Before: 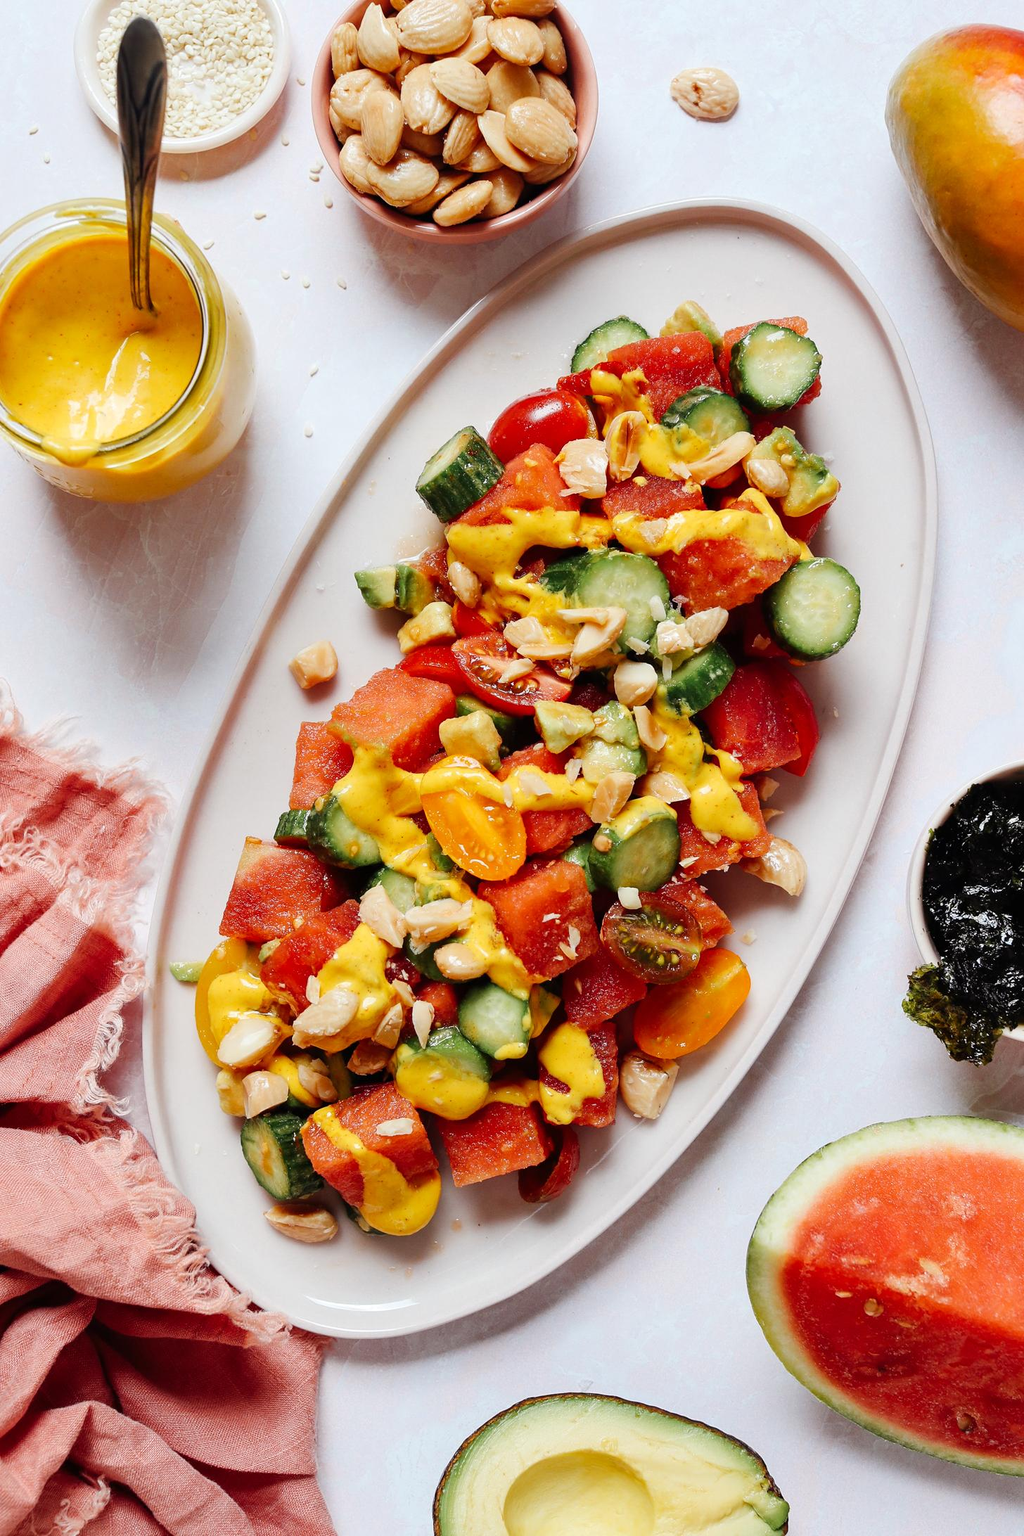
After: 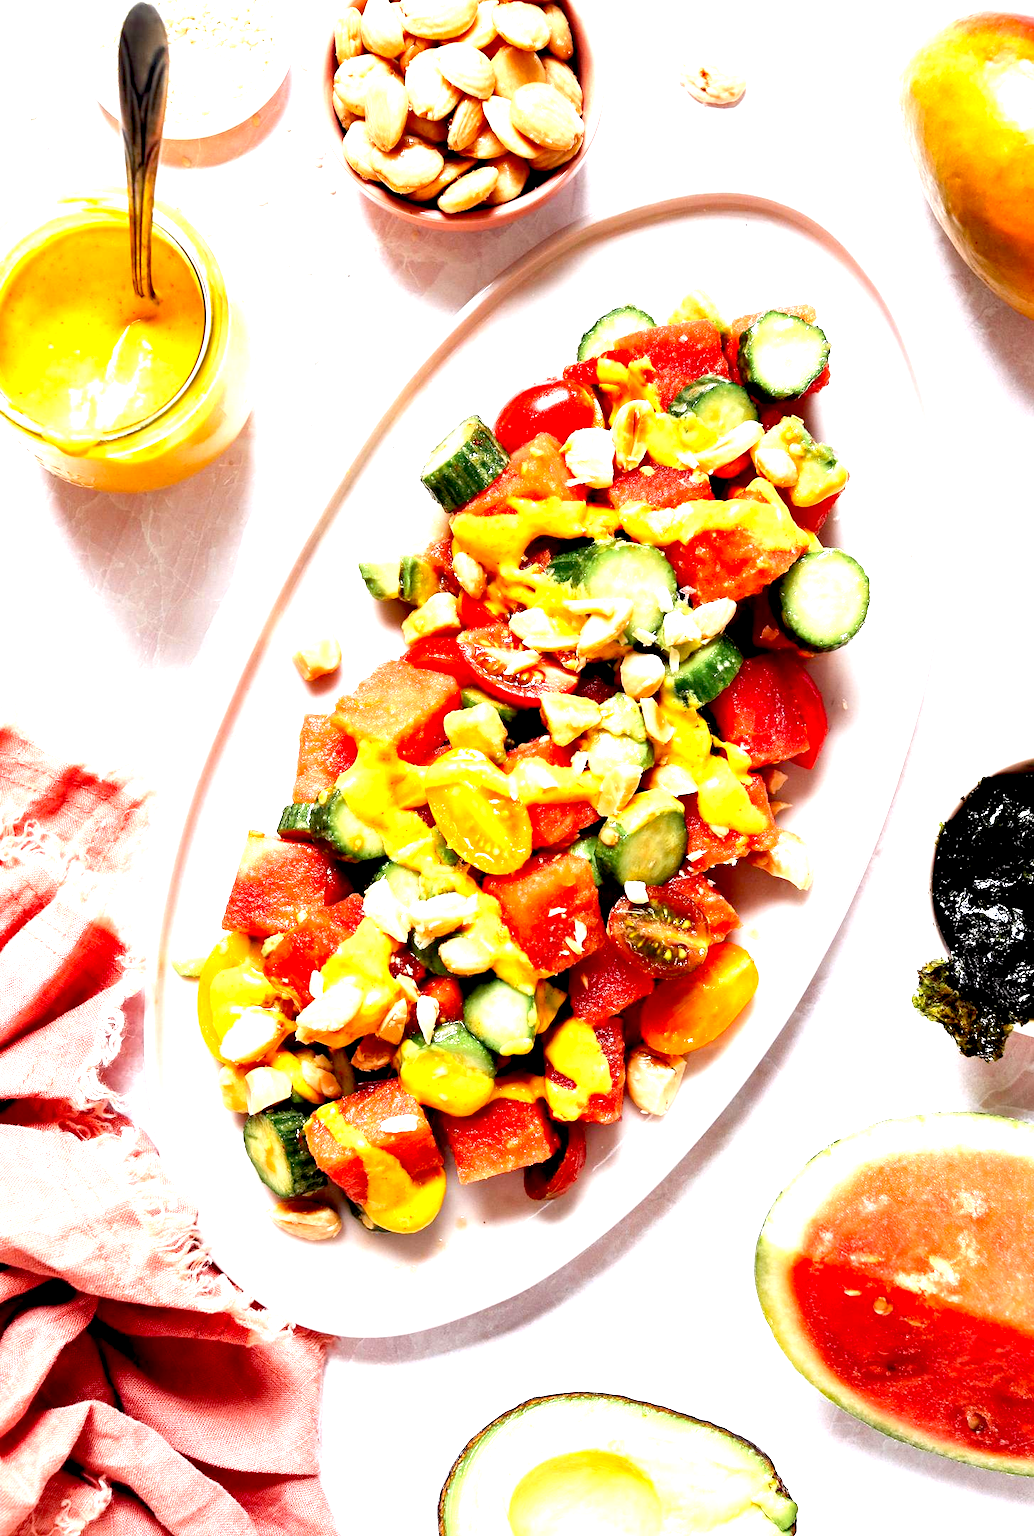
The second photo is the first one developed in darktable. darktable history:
crop: top 1.049%, right 0.001%
exposure: black level correction 0.009, exposure 1.425 EV, compensate highlight preservation false
tone equalizer: on, module defaults
